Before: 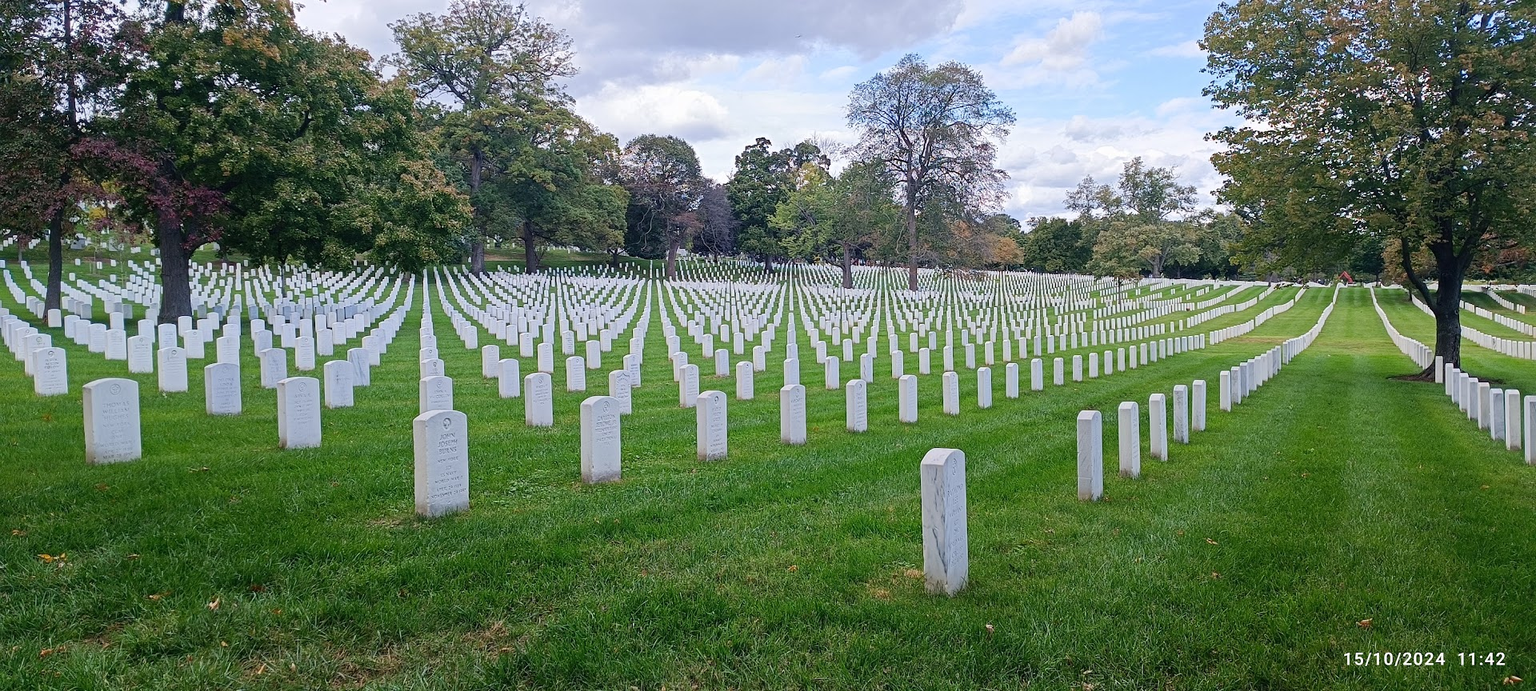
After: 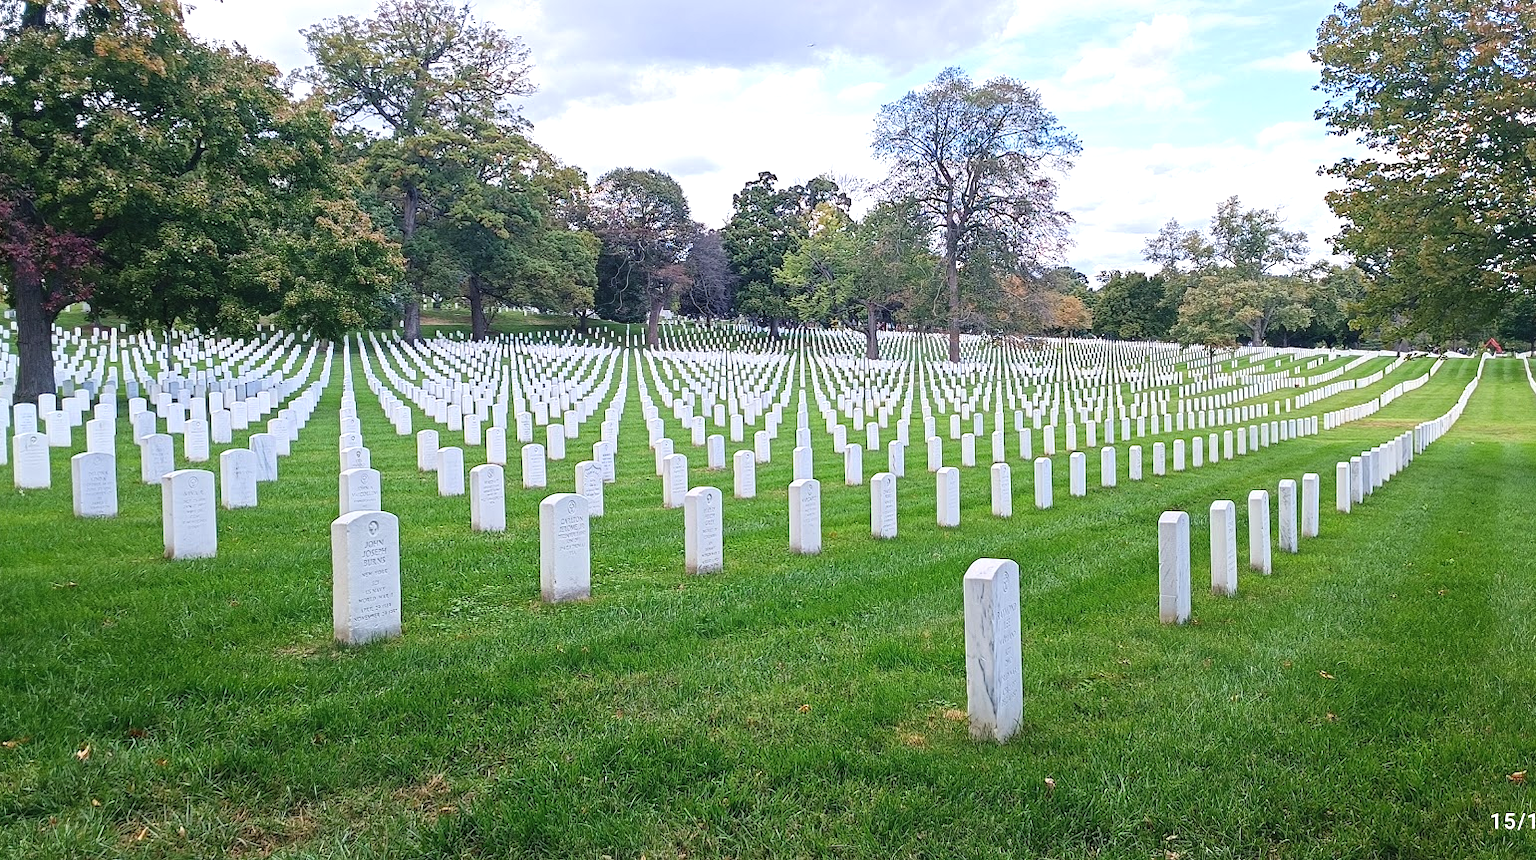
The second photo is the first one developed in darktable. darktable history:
exposure: black level correction -0.002, exposure 0.532 EV, compensate exposure bias true, compensate highlight preservation false
crop and rotate: left 9.603%, right 10.112%
